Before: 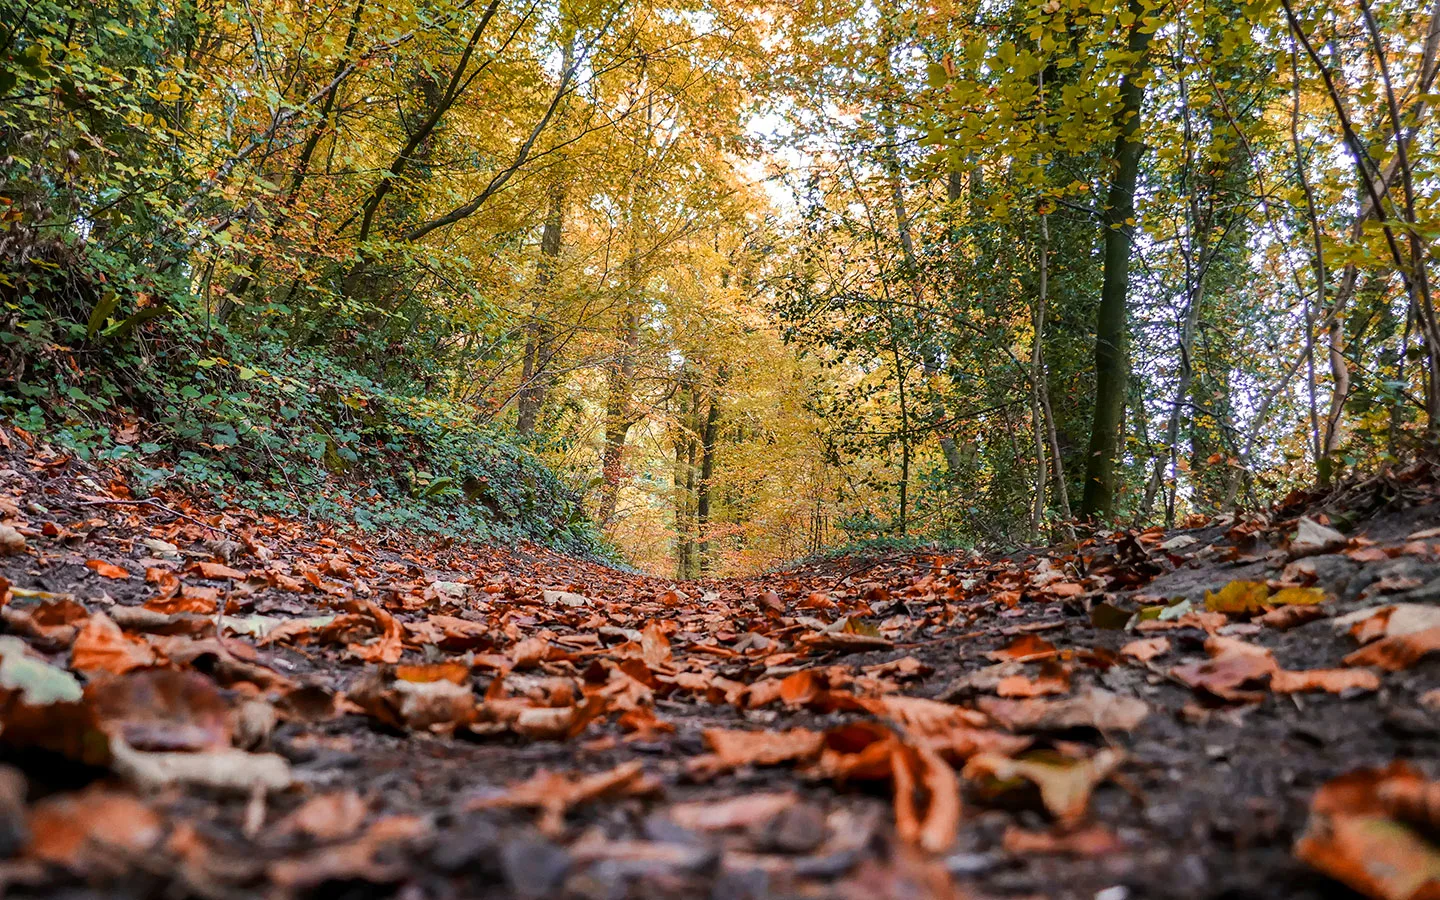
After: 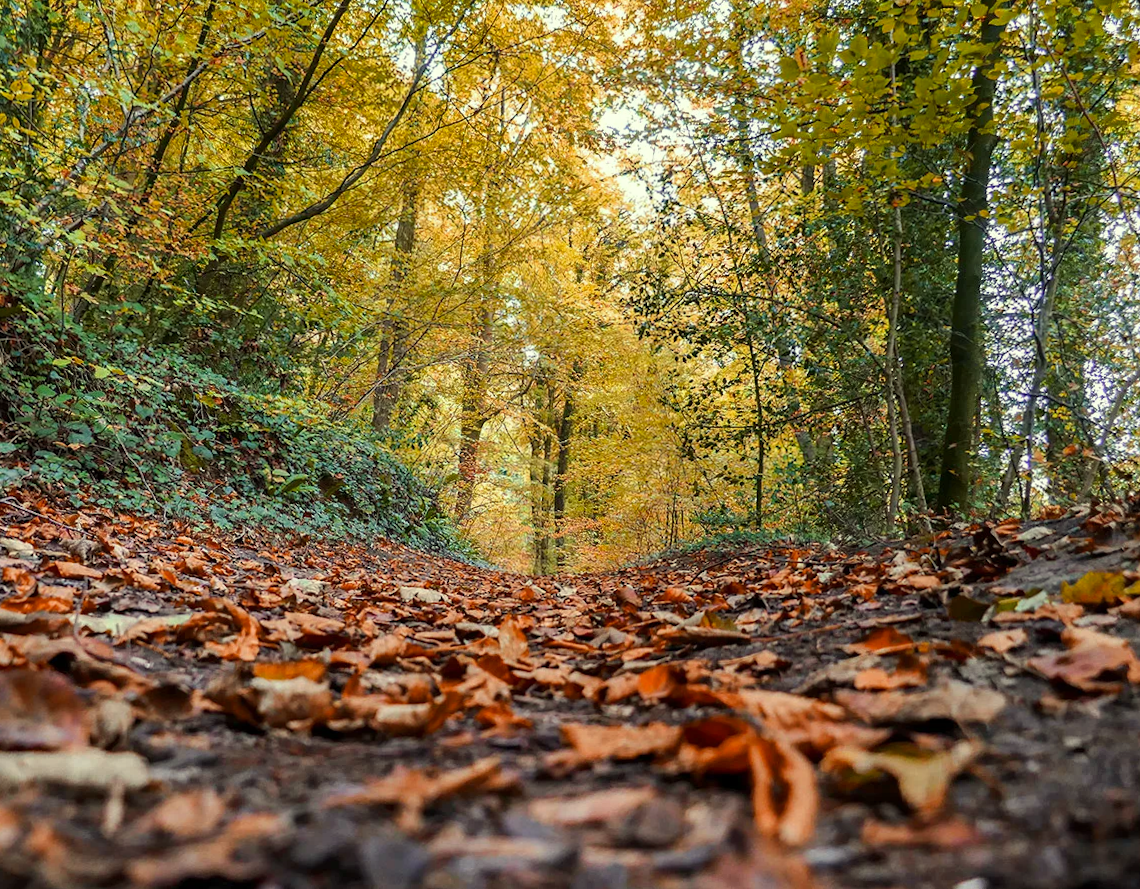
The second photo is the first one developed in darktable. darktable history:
crop and rotate: left 9.597%, right 10.195%
rotate and perspective: rotation -0.45°, automatic cropping original format, crop left 0.008, crop right 0.992, crop top 0.012, crop bottom 0.988
color correction: highlights a* -5.94, highlights b* 11.19
